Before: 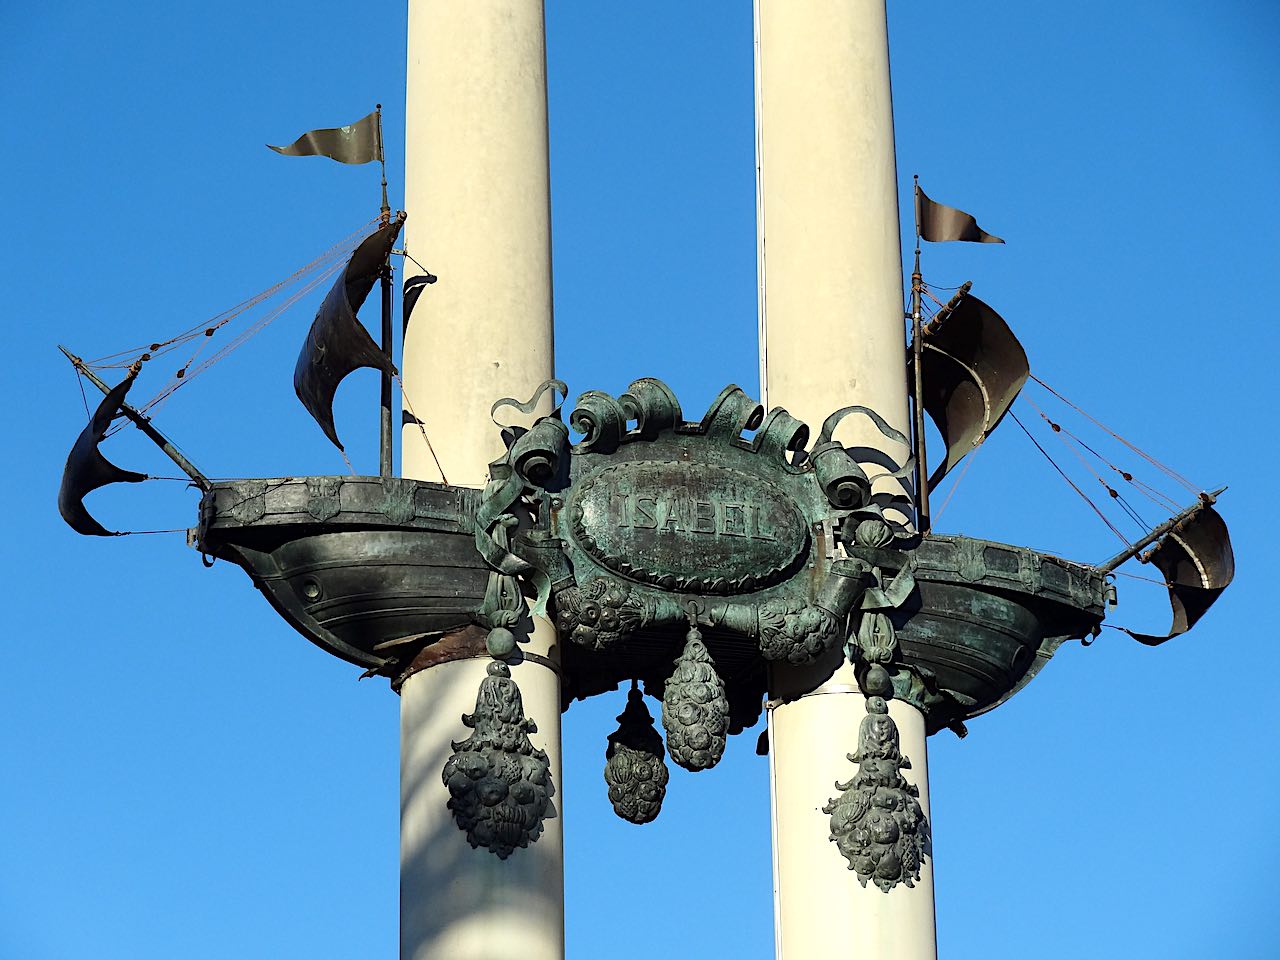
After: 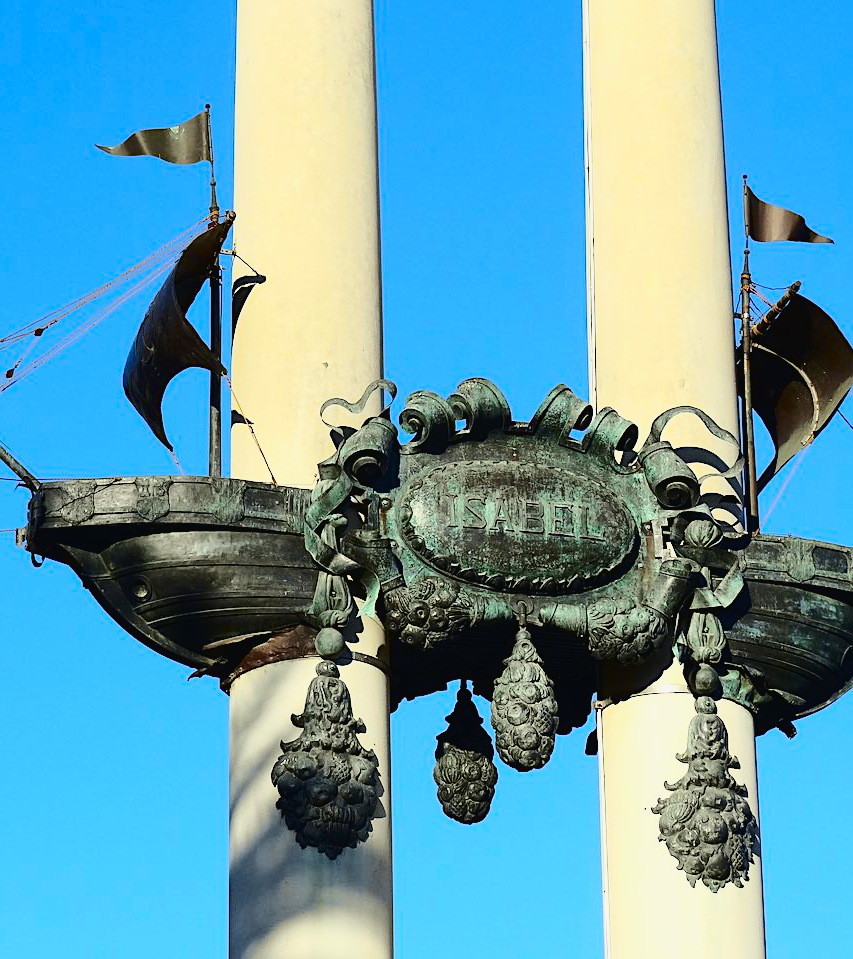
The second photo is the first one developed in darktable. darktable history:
tone curve: curves: ch0 [(0.003, 0.023) (0.071, 0.052) (0.236, 0.197) (0.466, 0.557) (0.644, 0.748) (0.803, 0.88) (0.994, 0.968)]; ch1 [(0, 0) (0.262, 0.227) (0.417, 0.386) (0.469, 0.467) (0.502, 0.498) (0.528, 0.53) (0.573, 0.57) (0.605, 0.621) (0.644, 0.671) (0.686, 0.728) (0.994, 0.987)]; ch2 [(0, 0) (0.262, 0.188) (0.385, 0.353) (0.427, 0.424) (0.495, 0.493) (0.515, 0.534) (0.547, 0.556) (0.589, 0.613) (0.644, 0.748) (1, 1)], color space Lab, independent channels, preserve colors none
crop and rotate: left 13.391%, right 19.898%
